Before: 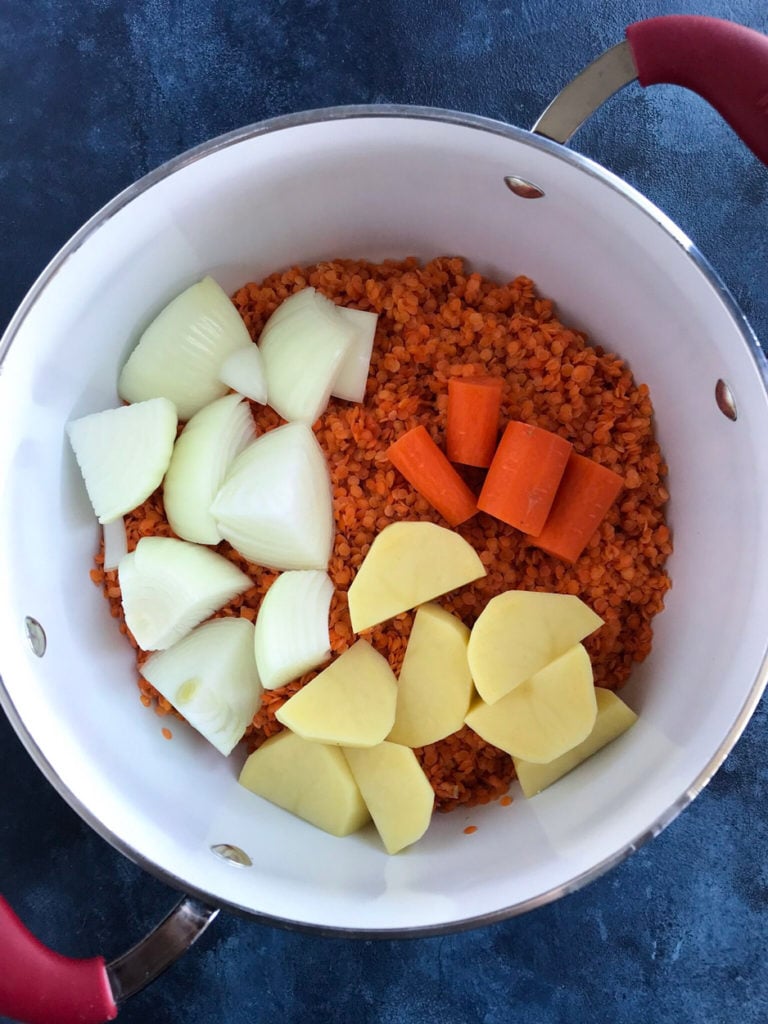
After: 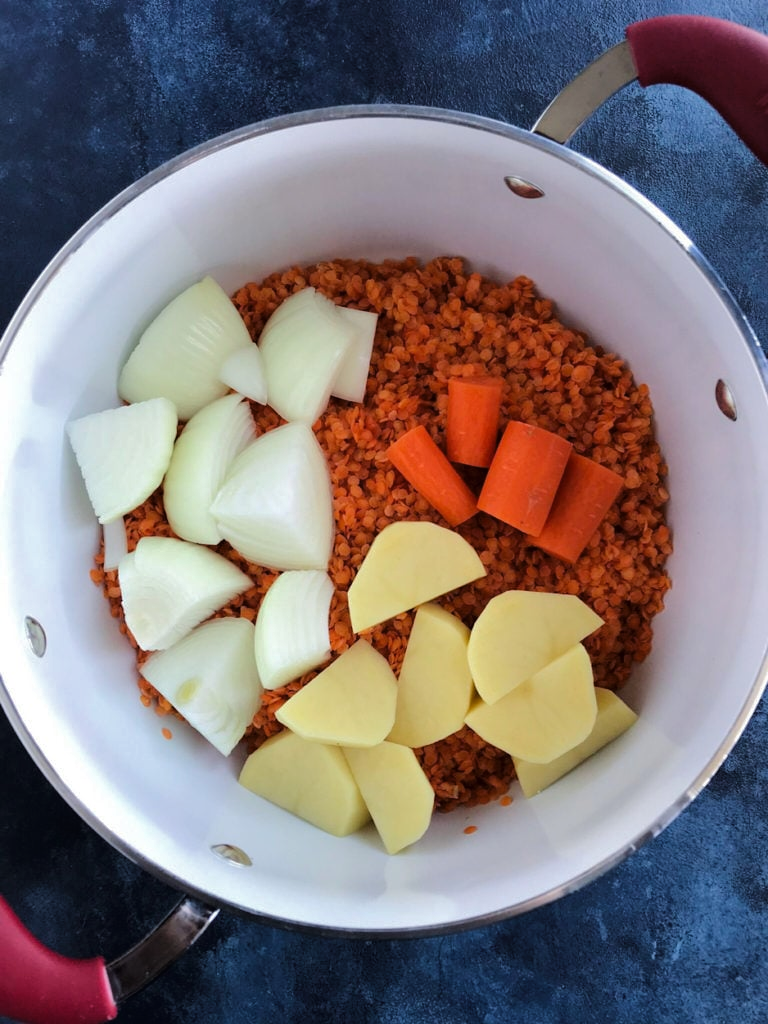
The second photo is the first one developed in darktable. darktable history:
tone curve: curves: ch0 [(0, 0) (0.003, 0.002) (0.011, 0.006) (0.025, 0.013) (0.044, 0.019) (0.069, 0.032) (0.1, 0.056) (0.136, 0.095) (0.177, 0.144) (0.224, 0.193) (0.277, 0.26) (0.335, 0.331) (0.399, 0.405) (0.468, 0.479) (0.543, 0.552) (0.623, 0.624) (0.709, 0.699) (0.801, 0.772) (0.898, 0.856) (1, 1)], color space Lab, linked channels, preserve colors none
